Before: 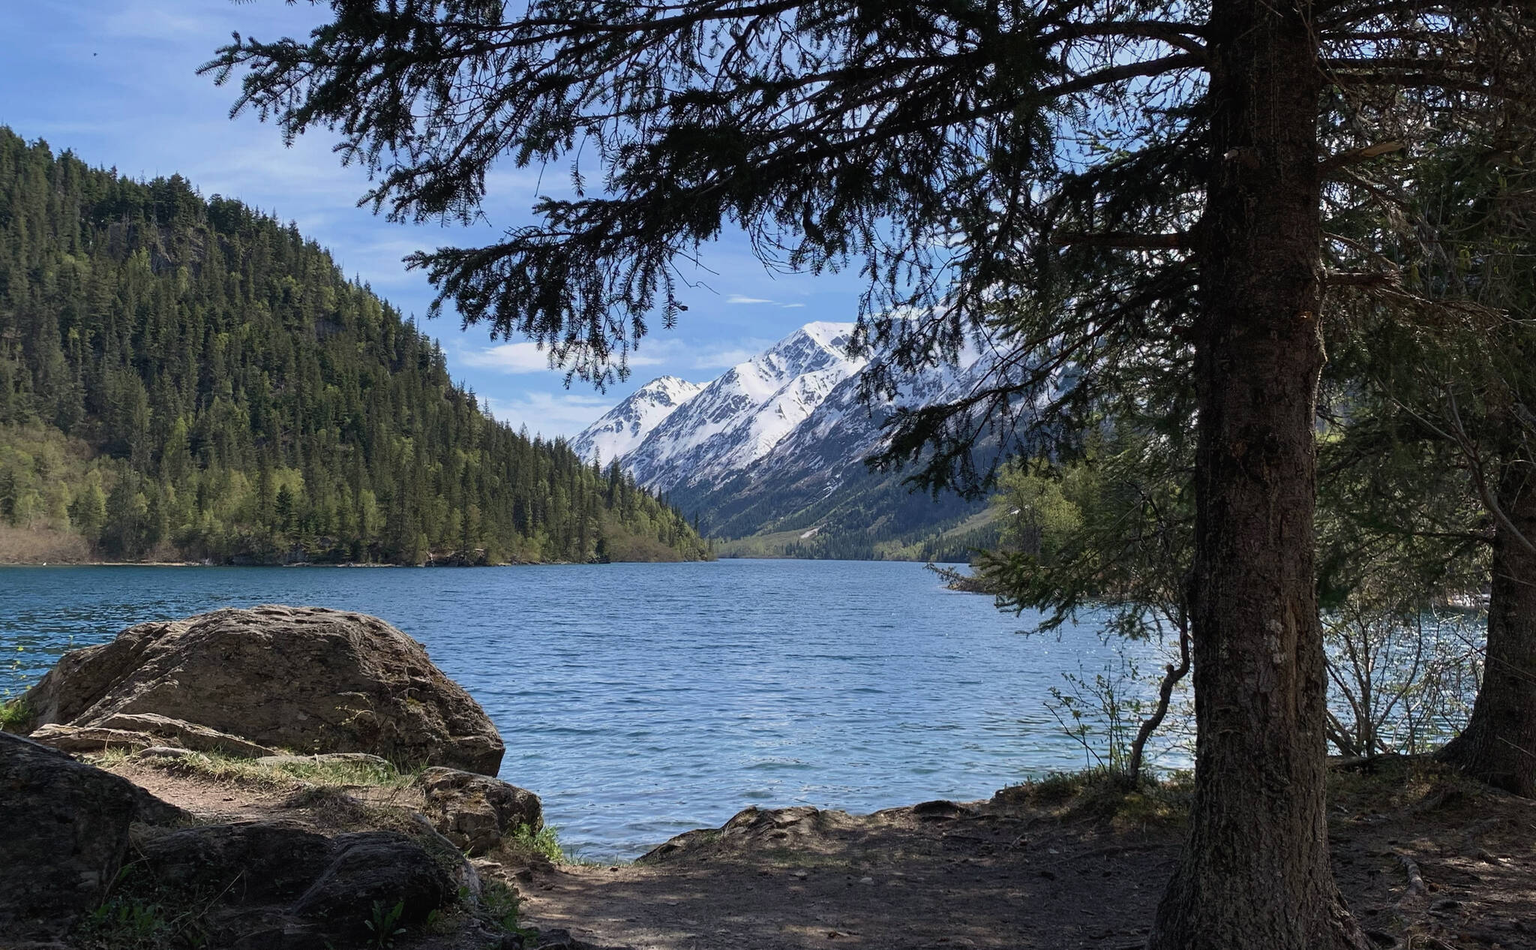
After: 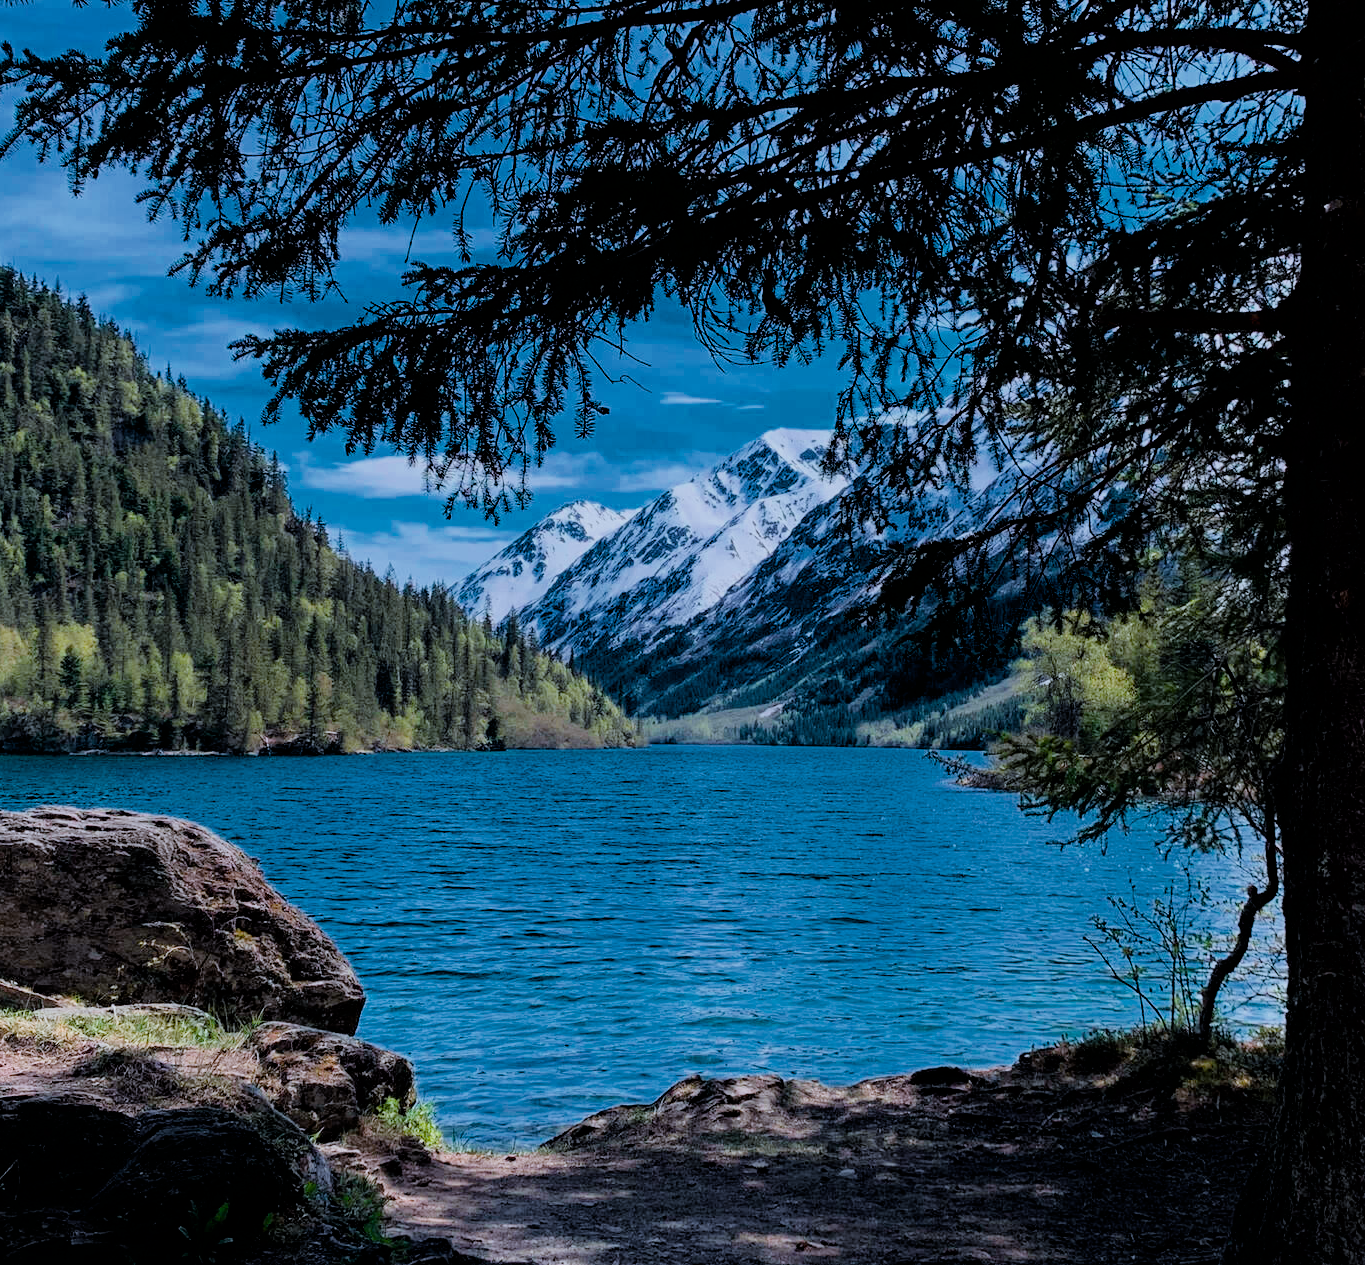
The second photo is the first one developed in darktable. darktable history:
filmic rgb: black relative exposure -4.38 EV, white relative exposure 4.56 EV, hardness 2.37, contrast 1.05
color calibration: output R [1.422, -0.35, -0.252, 0], output G [-0.238, 1.259, -0.084, 0], output B [-0.081, -0.196, 1.58, 0], output brightness [0.49, 0.671, -0.57, 0], illuminant same as pipeline (D50), adaptation none (bypass), saturation algorithm version 1 (2020)
crop and rotate: left 15.055%, right 18.278%
